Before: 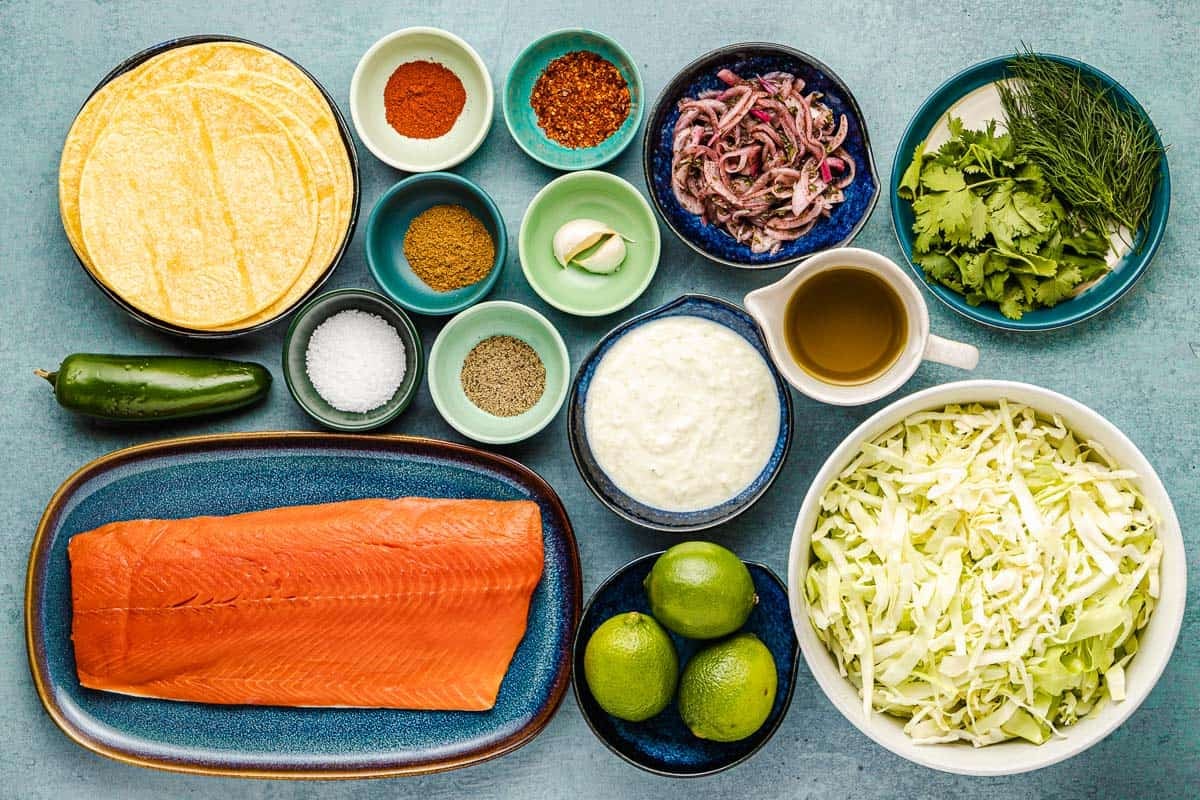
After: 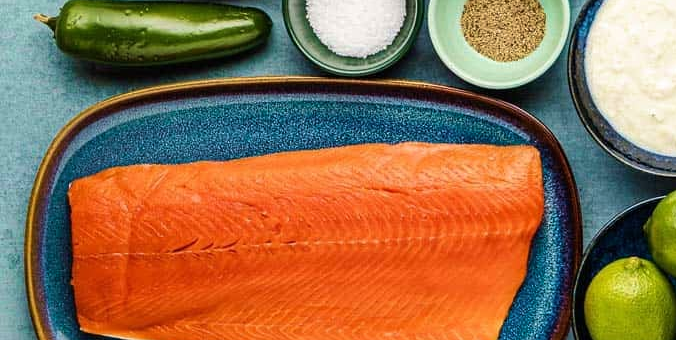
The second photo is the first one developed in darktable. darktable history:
color correction: highlights a* -0.182, highlights b* -0.124
crop: top 44.483%, right 43.593%, bottom 12.892%
velvia: strength 29%
